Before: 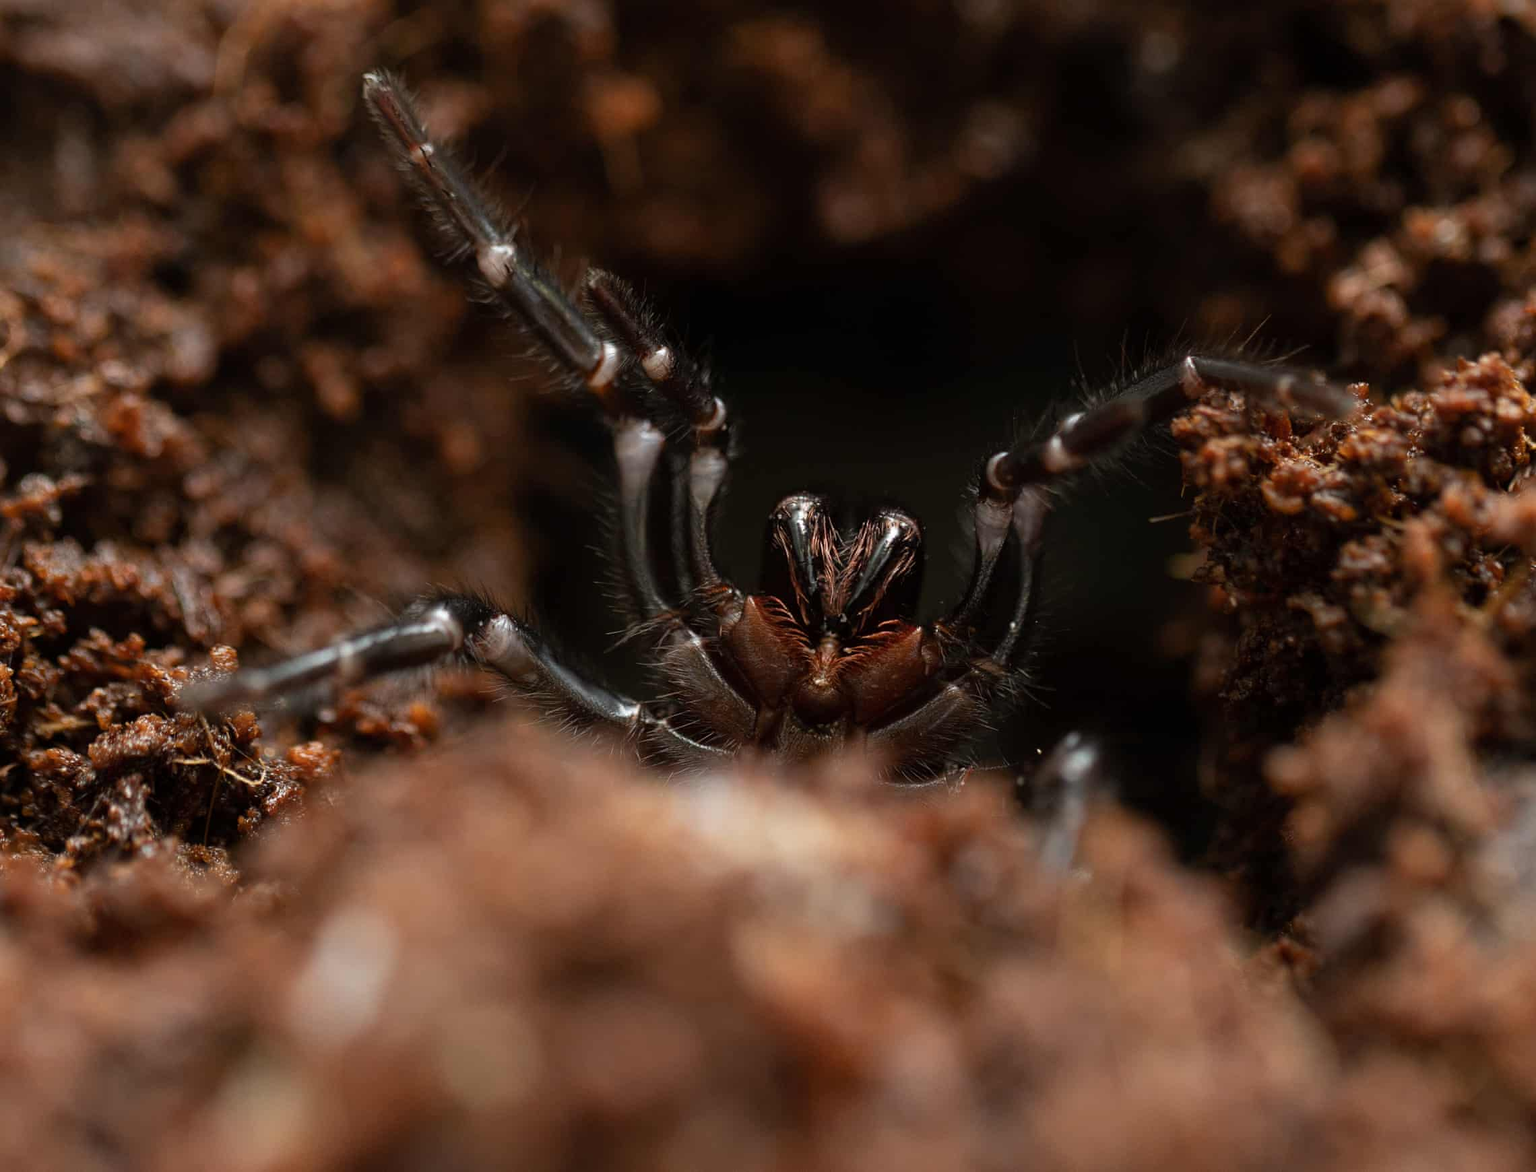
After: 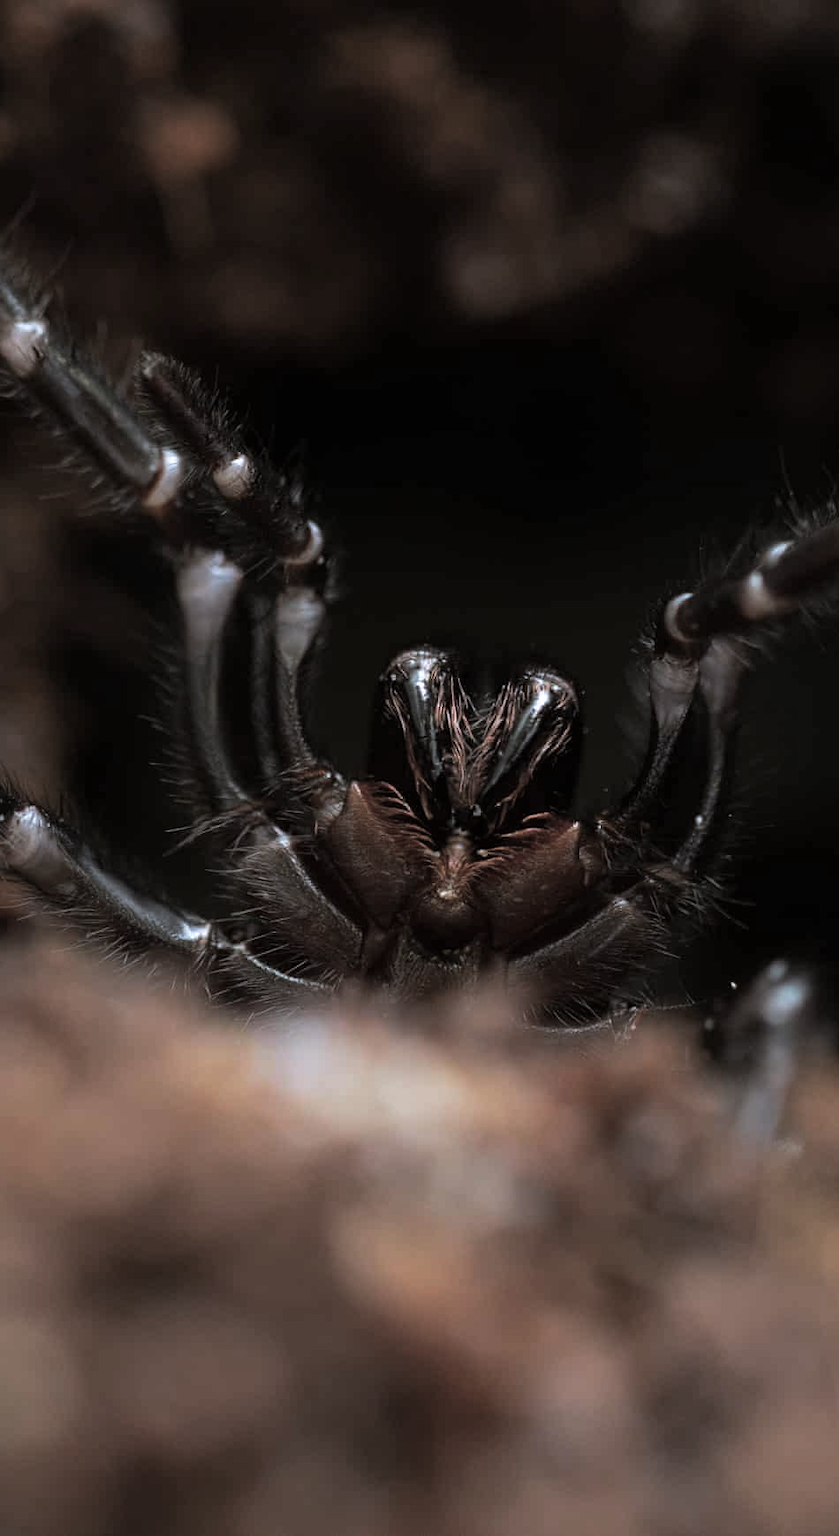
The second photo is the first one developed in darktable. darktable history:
white balance: red 0.931, blue 1.11
crop: left 31.229%, right 27.105%
split-toning: shadows › hue 36°, shadows › saturation 0.05, highlights › hue 10.8°, highlights › saturation 0.15, compress 40%
